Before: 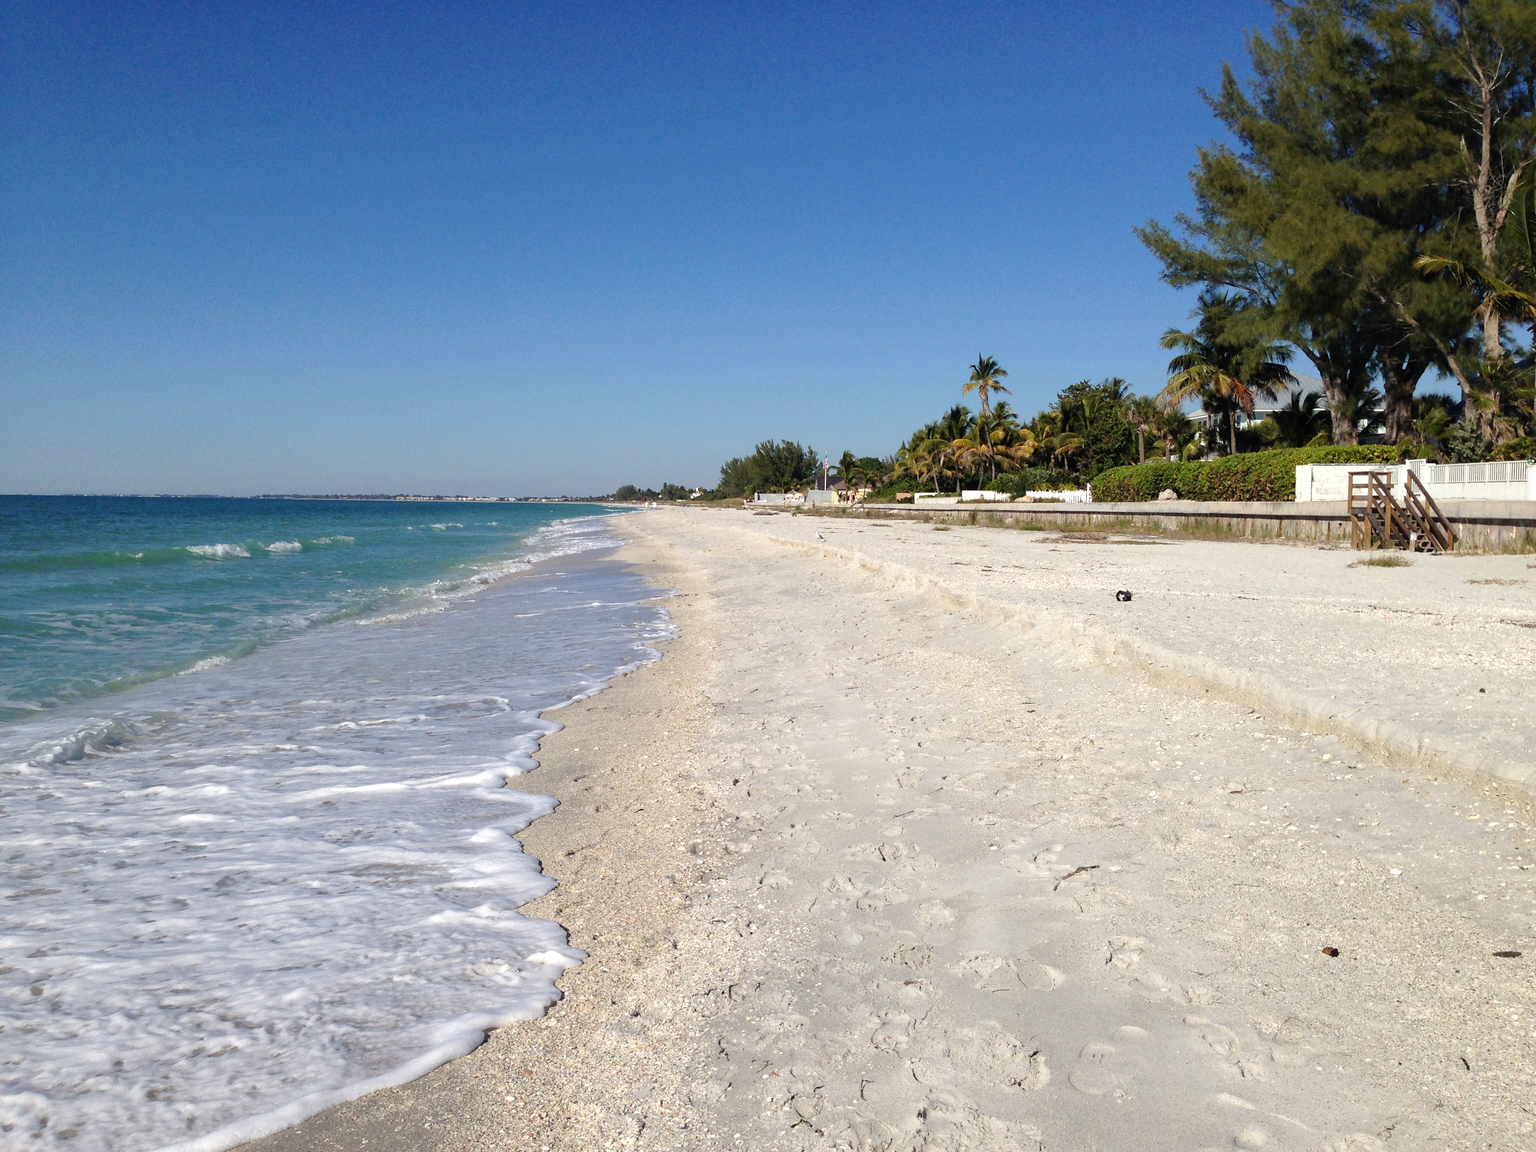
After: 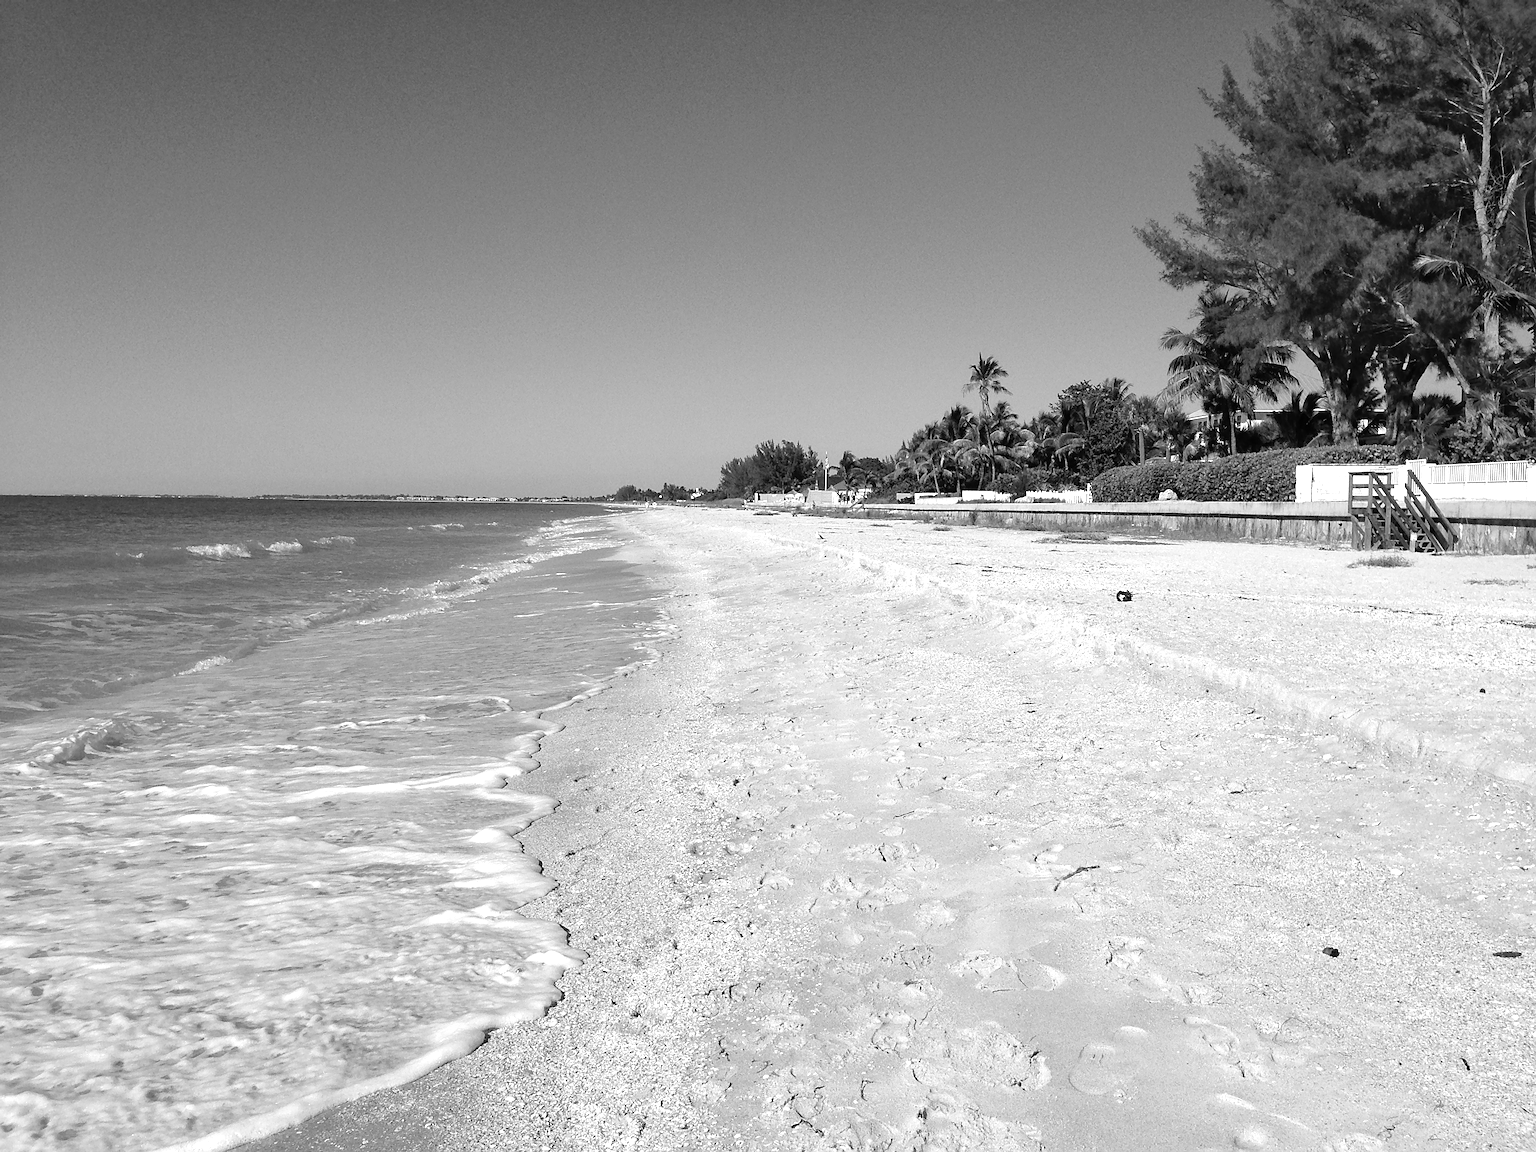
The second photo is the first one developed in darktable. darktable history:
monochrome: on, module defaults
levels: levels [0, 0.492, 0.984]
shadows and highlights: radius 44.78, white point adjustment 6.64, compress 79.65%, highlights color adjustment 78.42%, soften with gaussian
sharpen: on, module defaults
